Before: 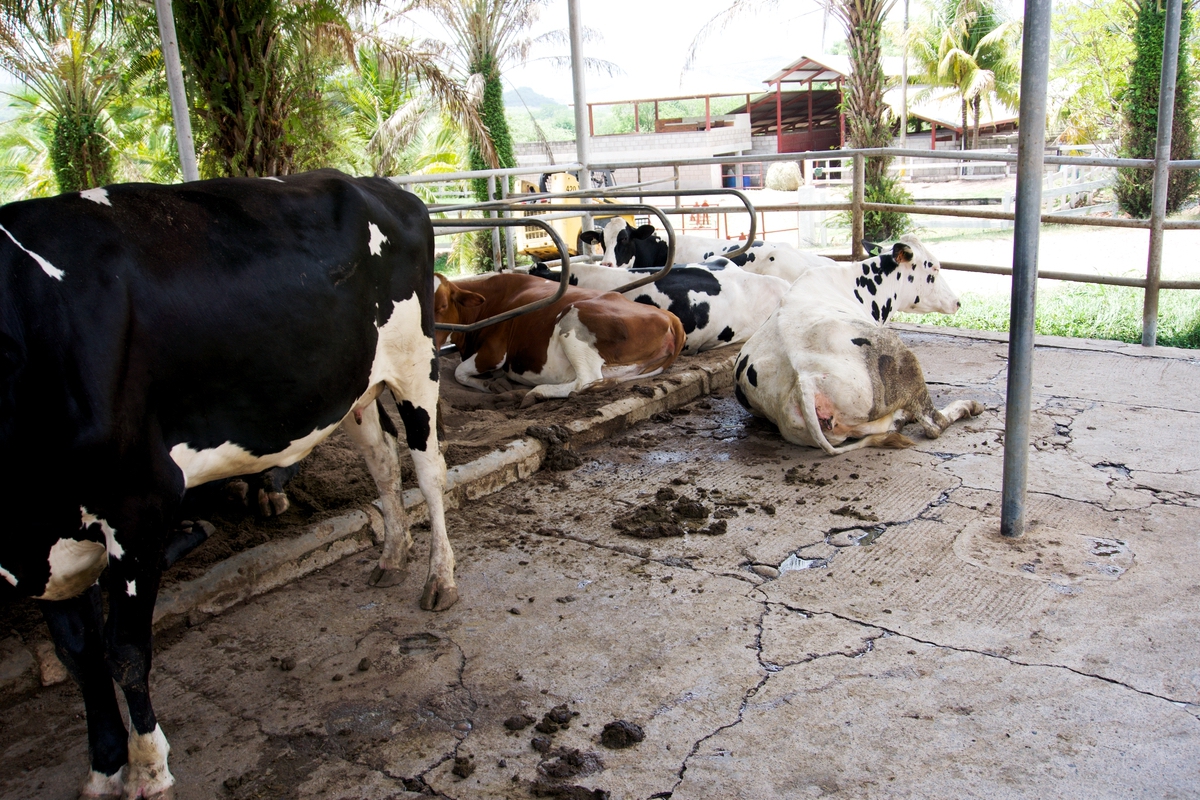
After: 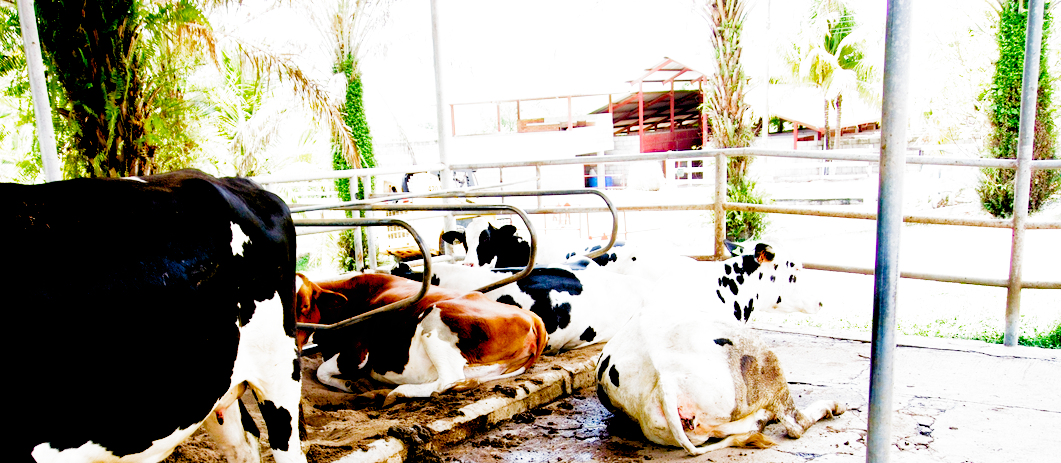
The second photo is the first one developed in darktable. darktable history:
contrast brightness saturation: contrast 0.038, saturation 0.158
crop and rotate: left 11.524%, bottom 42.017%
tone equalizer: on, module defaults
exposure: black level correction 0.015, exposure 1.776 EV, compensate highlight preservation false
filmic rgb: black relative exposure -5.07 EV, white relative exposure 4 EV, threshold 3.03 EV, hardness 2.9, contrast 1.193, preserve chrominance no, color science v3 (2019), use custom middle-gray values true, enable highlight reconstruction true
velvia: strength 31.63%, mid-tones bias 0.205
color calibration: illuminant same as pipeline (D50), adaptation XYZ, x 0.346, y 0.359, temperature 5006.79 K
